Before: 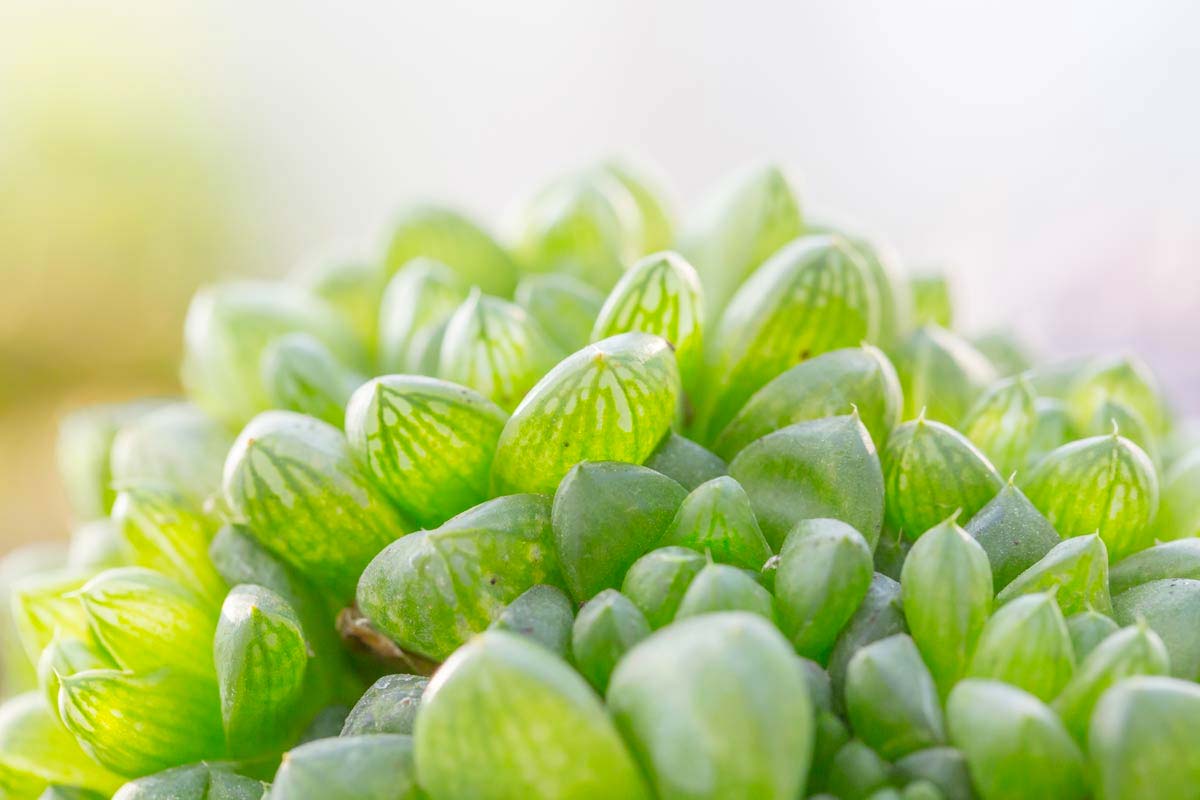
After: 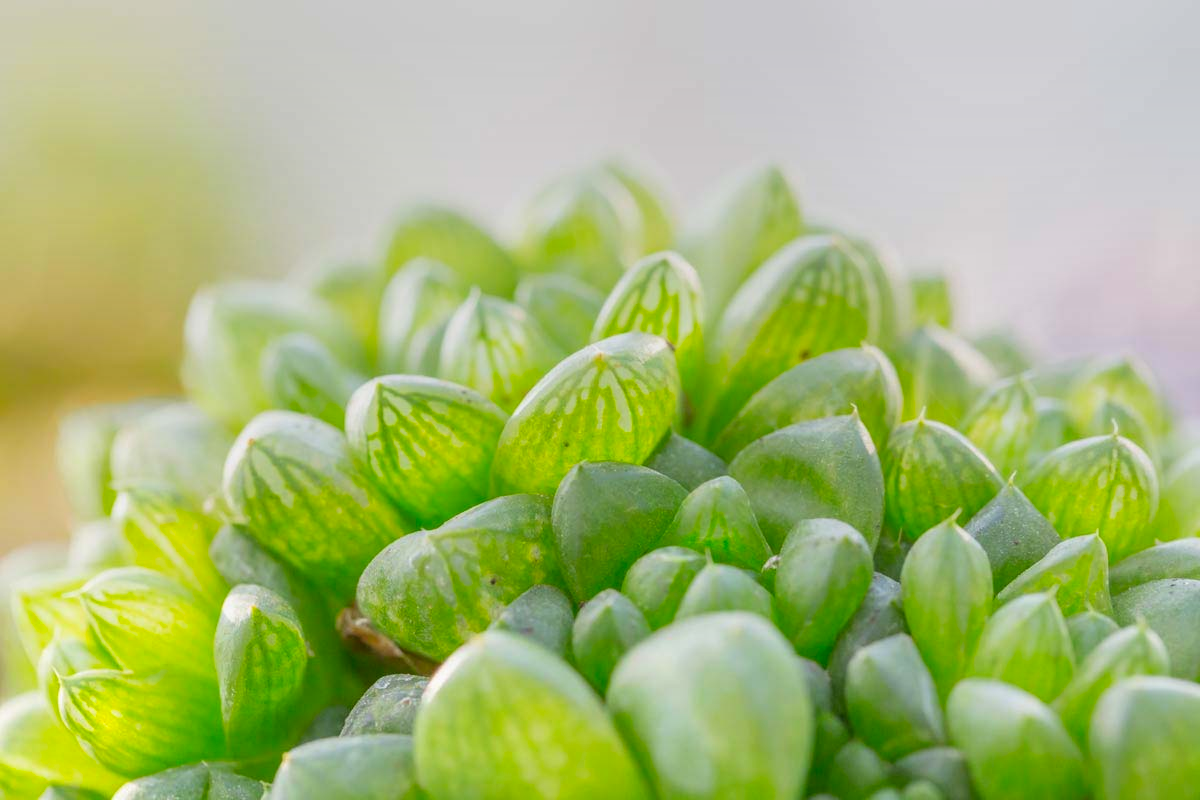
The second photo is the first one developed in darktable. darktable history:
graduated density: on, module defaults
color contrast: green-magenta contrast 1.1, blue-yellow contrast 1.1, unbound 0
